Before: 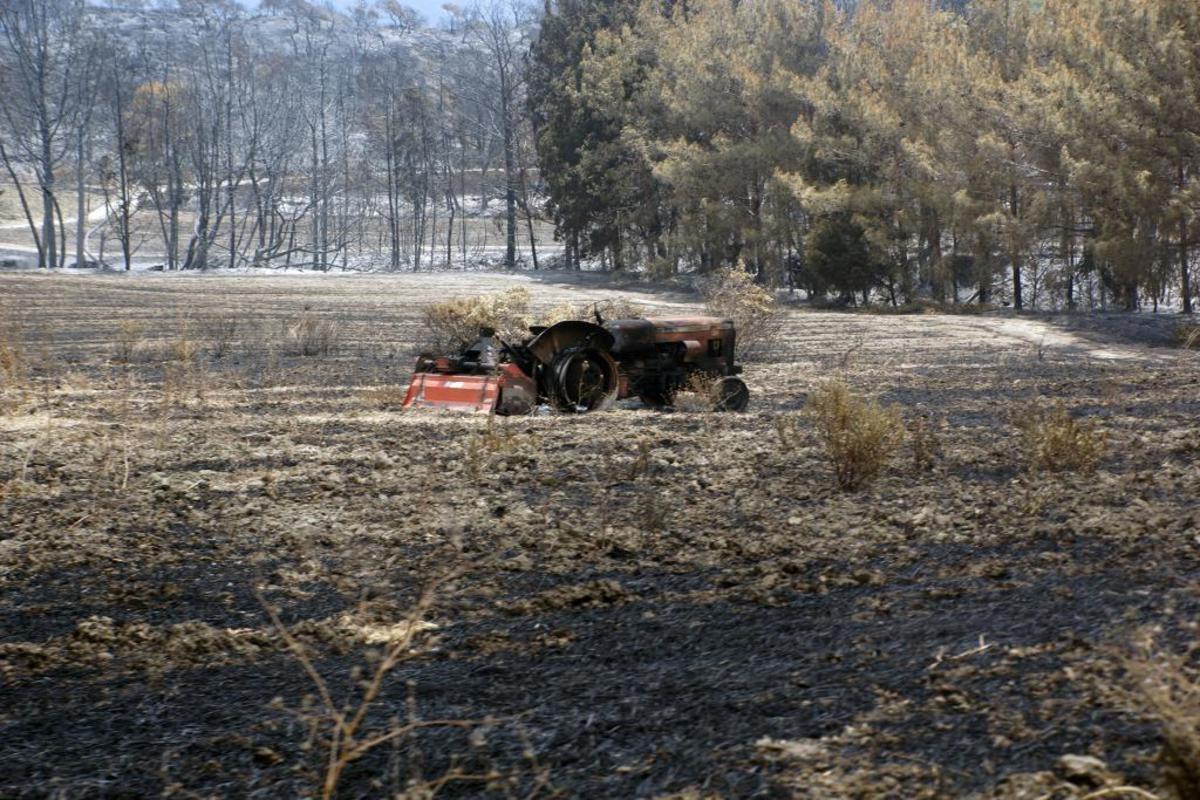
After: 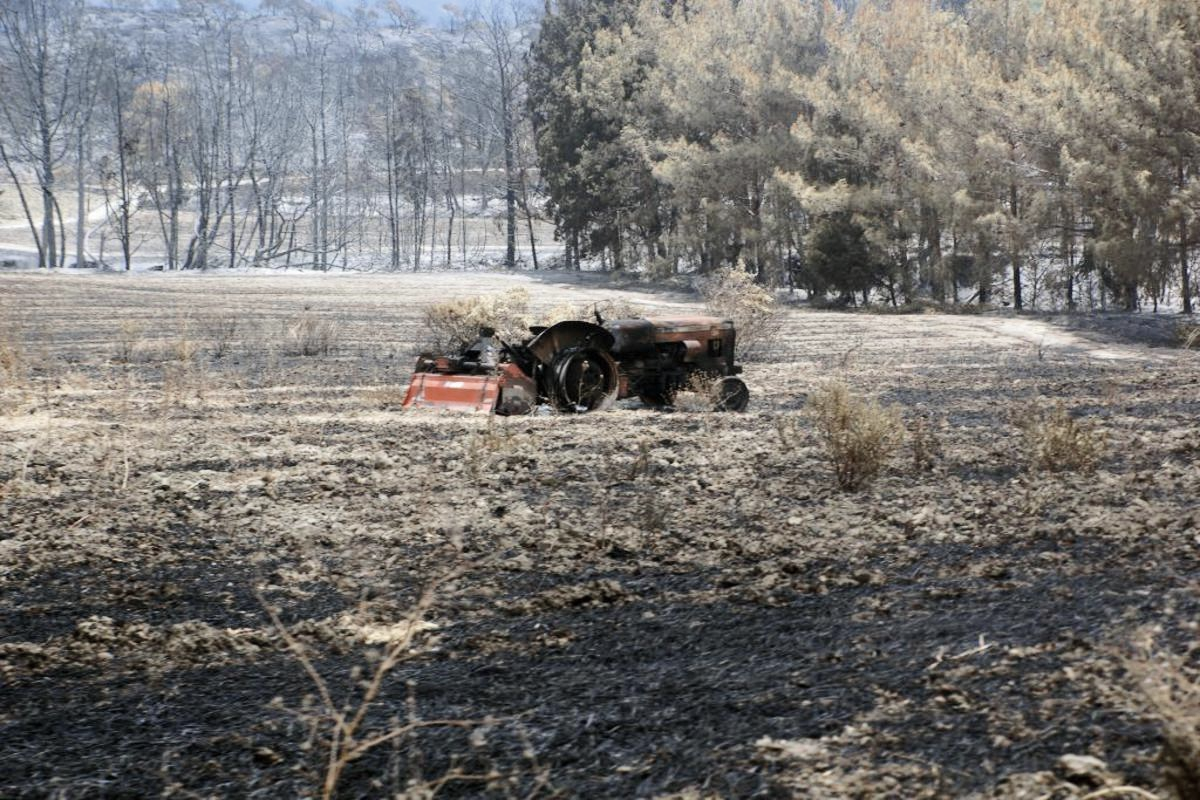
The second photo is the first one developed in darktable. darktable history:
color zones: curves: ch0 [(0, 0.5) (0.125, 0.4) (0.25, 0.5) (0.375, 0.4) (0.5, 0.4) (0.625, 0.35) (0.75, 0.35) (0.875, 0.5)]; ch1 [(0, 0.35) (0.125, 0.45) (0.25, 0.35) (0.375, 0.35) (0.5, 0.35) (0.625, 0.35) (0.75, 0.45) (0.875, 0.35)]; ch2 [(0, 0.6) (0.125, 0.5) (0.25, 0.5) (0.375, 0.6) (0.5, 0.6) (0.625, 0.5) (0.75, 0.5) (0.875, 0.5)]
tone curve: curves: ch0 [(0, 0) (0.003, 0.003) (0.011, 0.014) (0.025, 0.031) (0.044, 0.055) (0.069, 0.086) (0.1, 0.124) (0.136, 0.168) (0.177, 0.22) (0.224, 0.278) (0.277, 0.344) (0.335, 0.426) (0.399, 0.515) (0.468, 0.597) (0.543, 0.672) (0.623, 0.746) (0.709, 0.815) (0.801, 0.881) (0.898, 0.939) (1, 1)], color space Lab, independent channels
